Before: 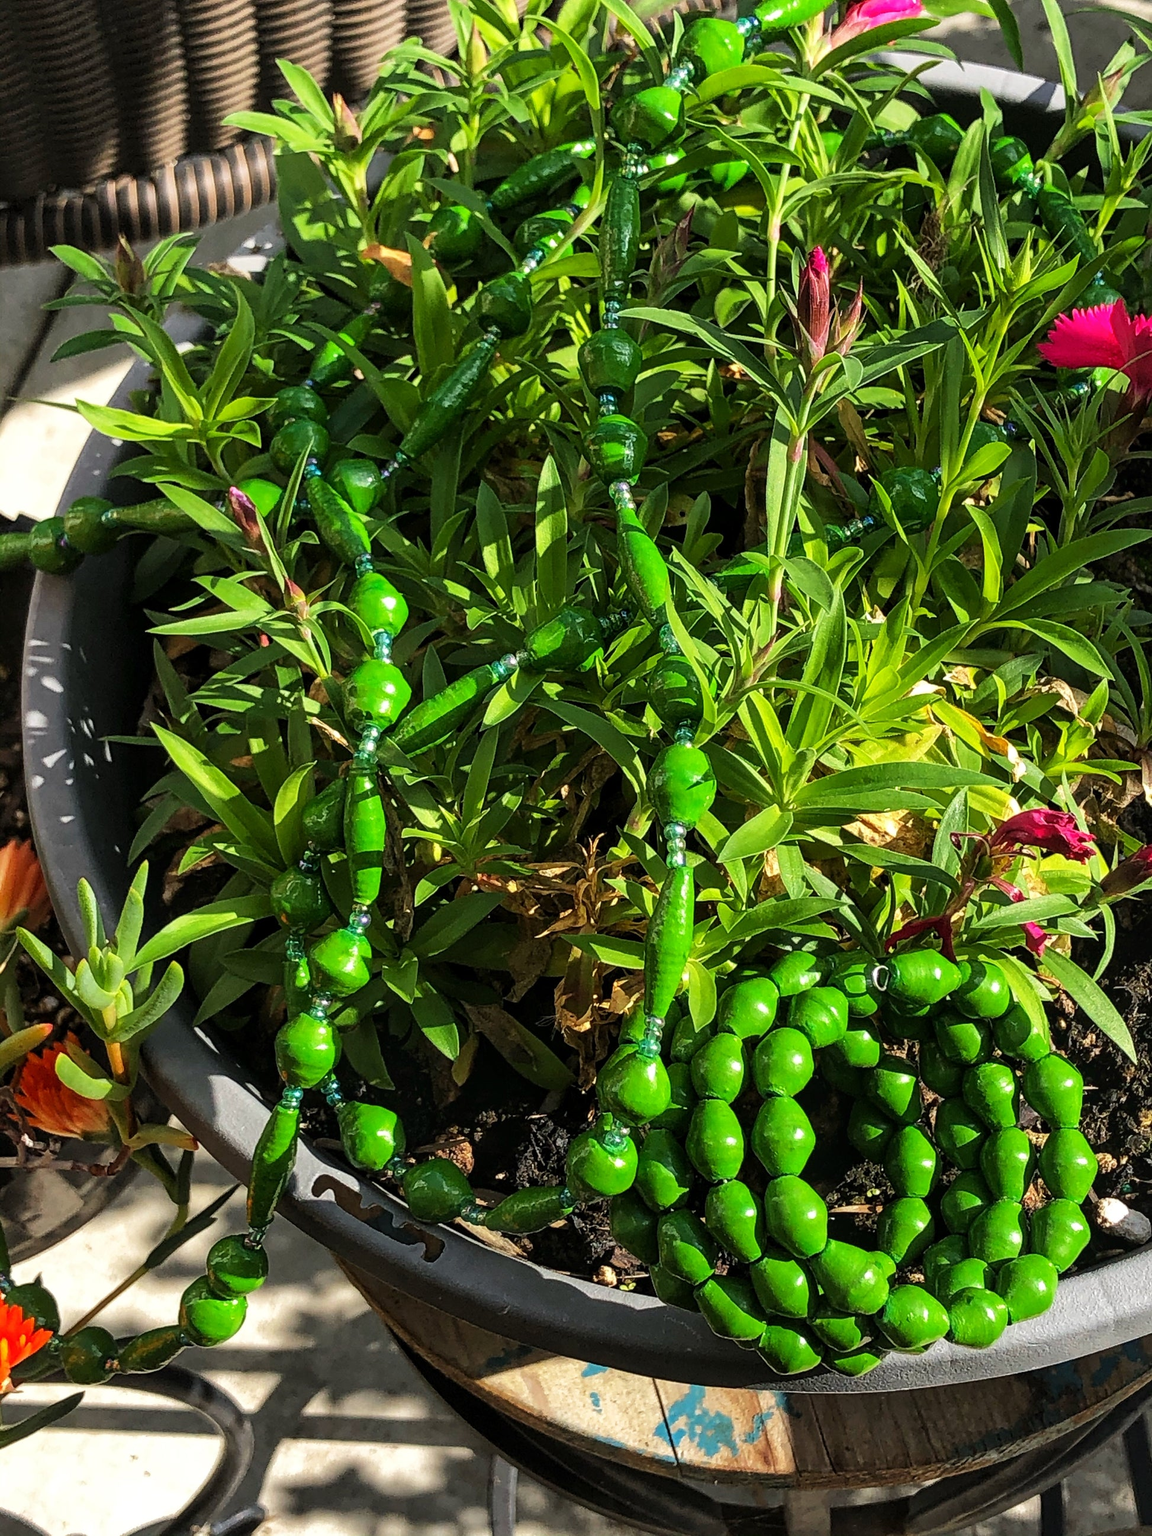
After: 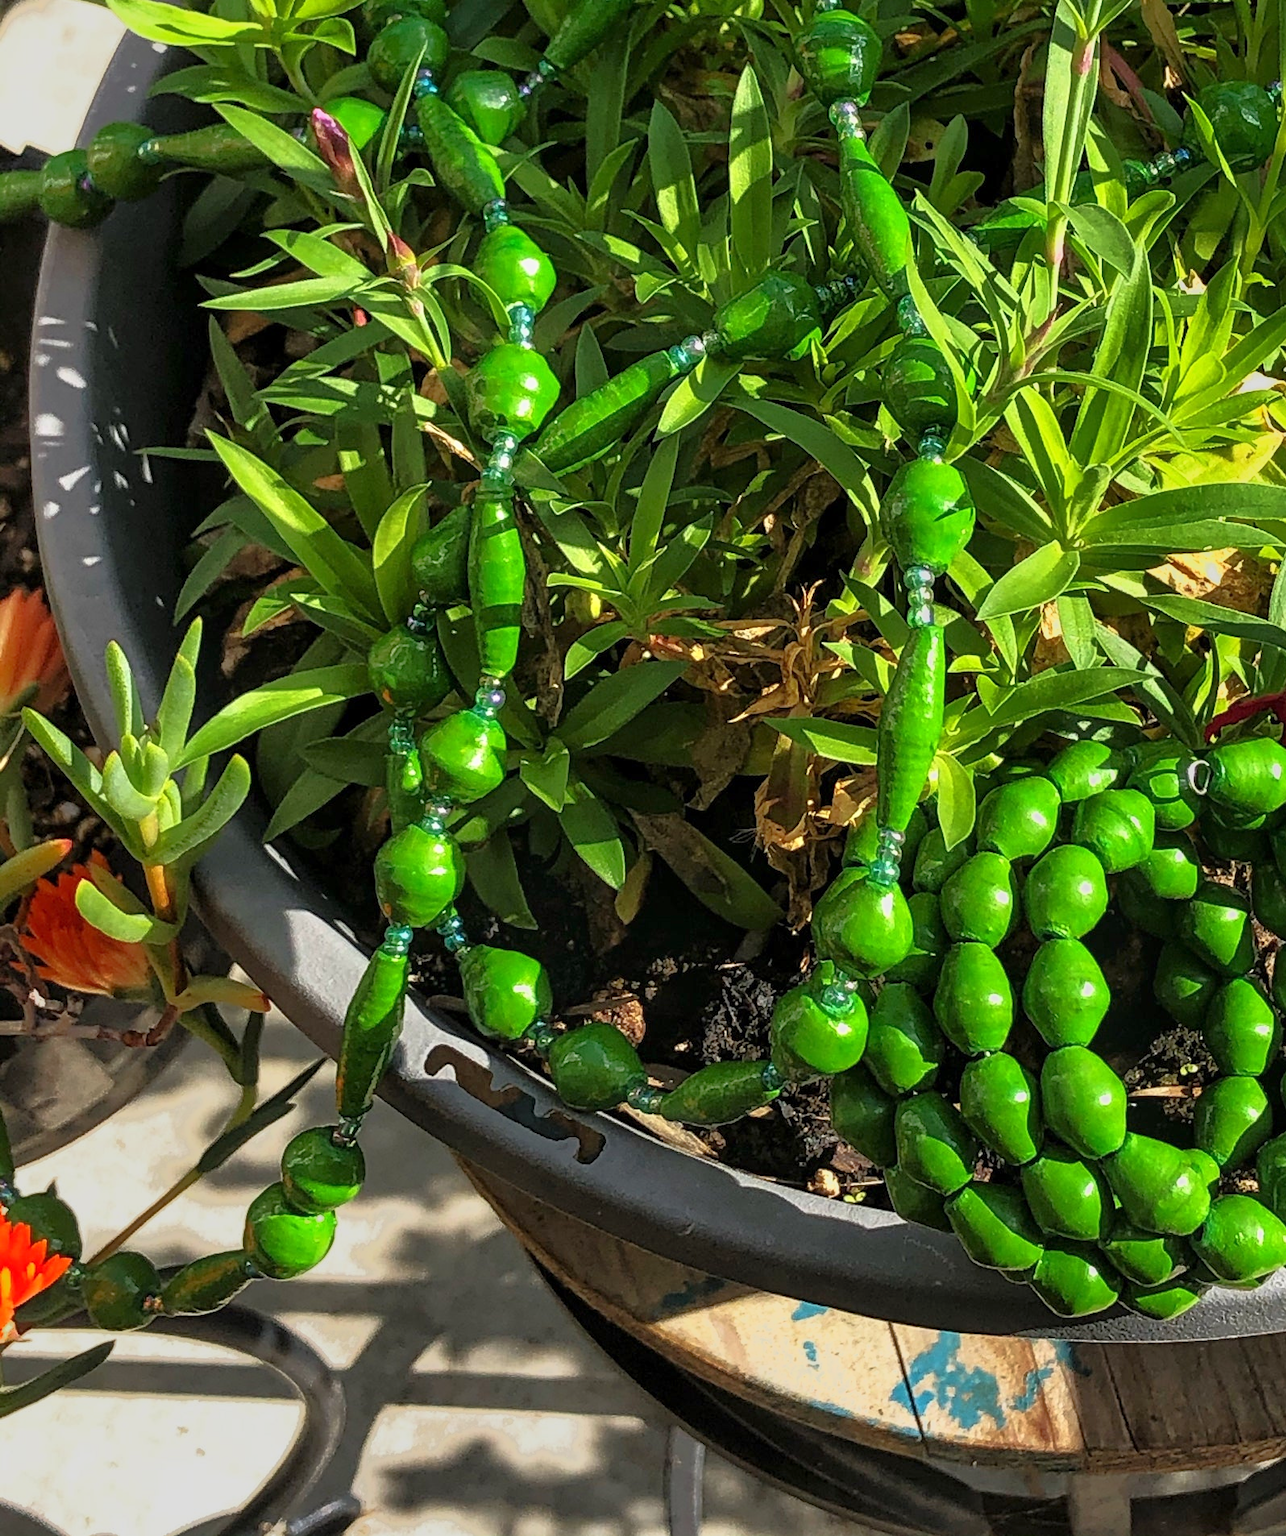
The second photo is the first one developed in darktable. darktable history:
crop: top 26.531%, right 17.959%
tone equalizer: -7 EV -0.63 EV, -6 EV 1 EV, -5 EV -0.45 EV, -4 EV 0.43 EV, -3 EV 0.41 EV, -2 EV 0.15 EV, -1 EV -0.15 EV, +0 EV -0.39 EV, smoothing diameter 25%, edges refinement/feathering 10, preserve details guided filter
